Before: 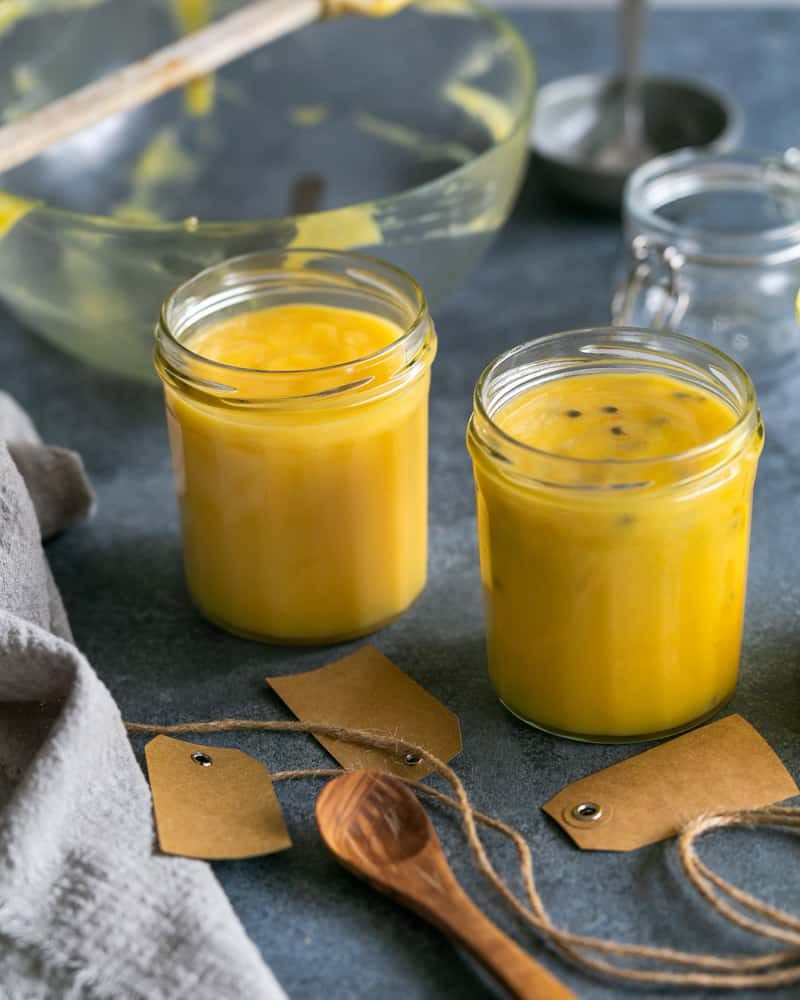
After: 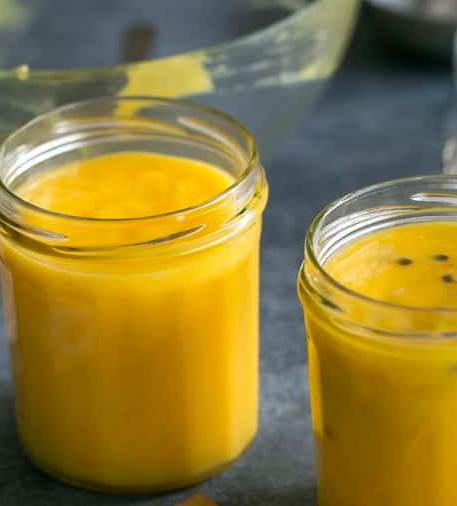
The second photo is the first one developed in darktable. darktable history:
crop: left 21.193%, top 15.295%, right 21.559%, bottom 34.008%
contrast brightness saturation: saturation 0.178
